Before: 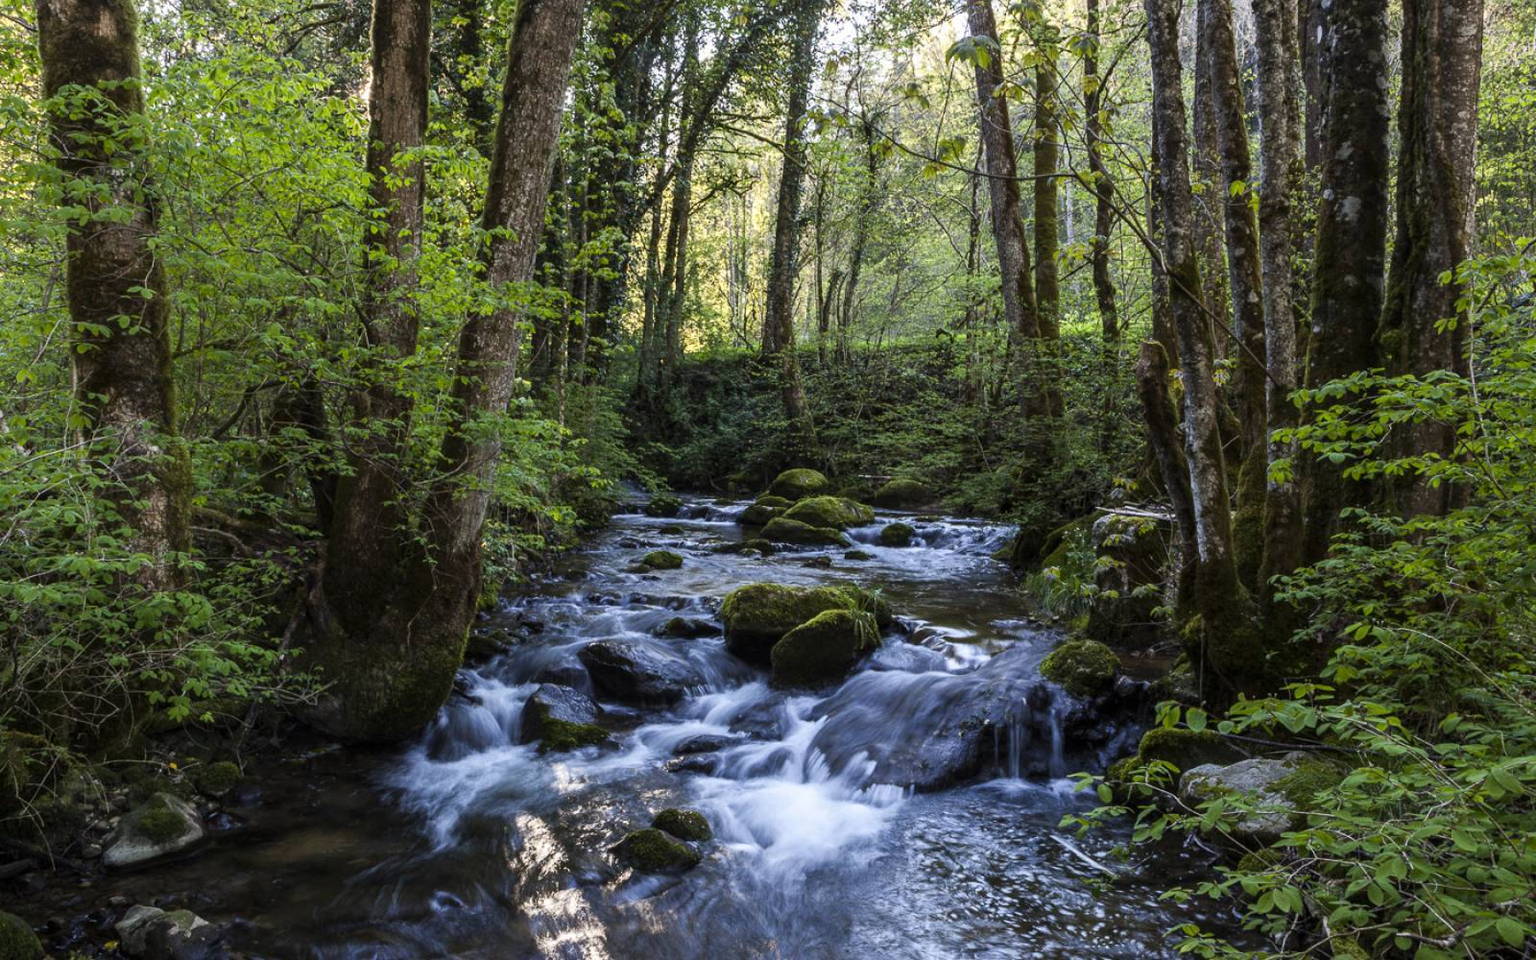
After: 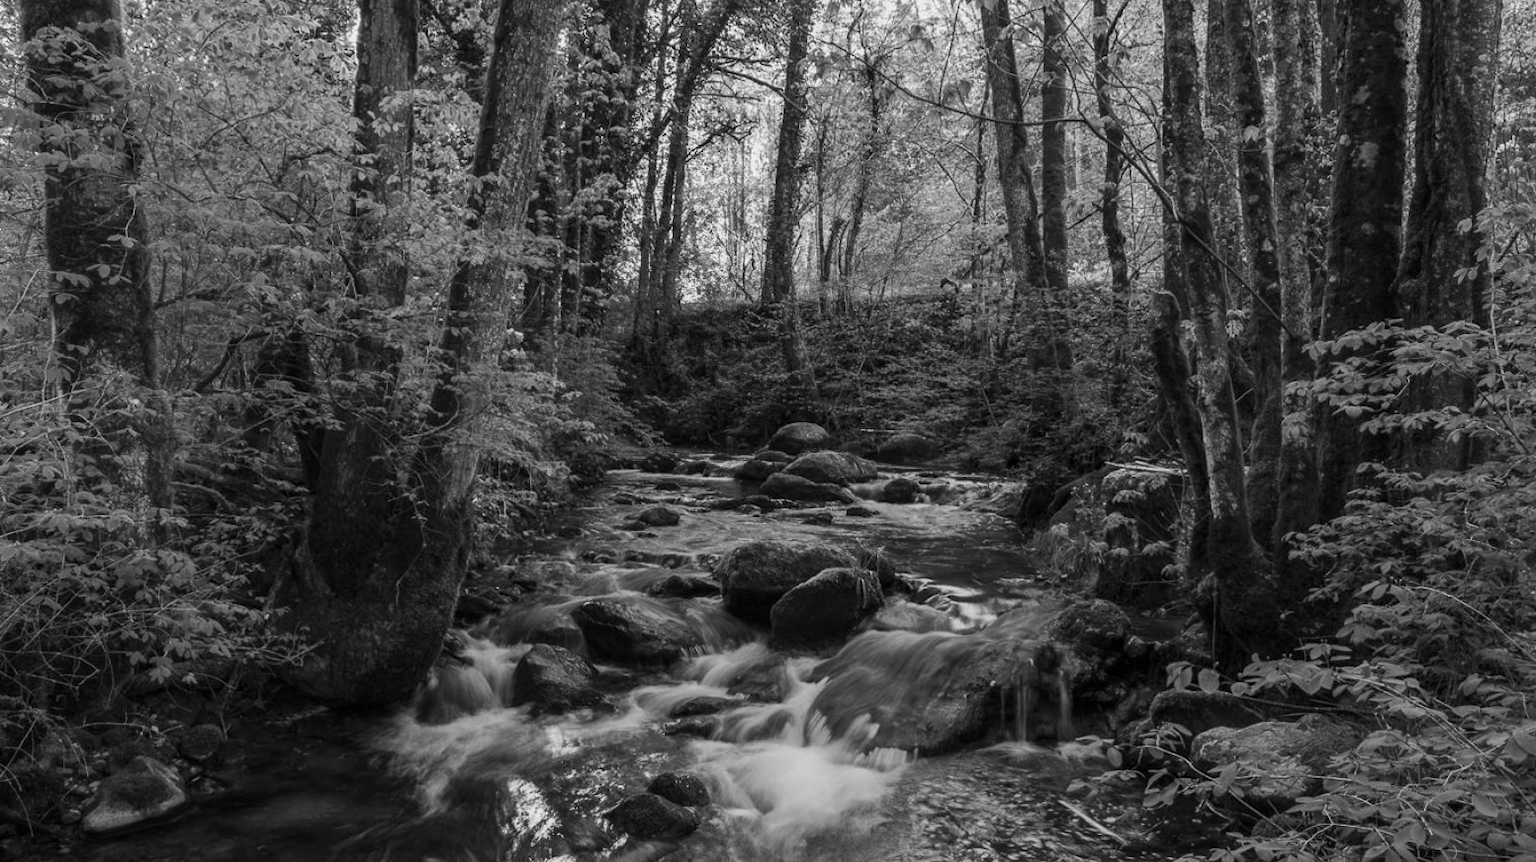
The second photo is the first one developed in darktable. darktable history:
monochrome: a 26.22, b 42.67, size 0.8
crop: left 1.507%, top 6.147%, right 1.379%, bottom 6.637%
color balance rgb: perceptual saturation grading › global saturation 20%, global vibrance 20%
